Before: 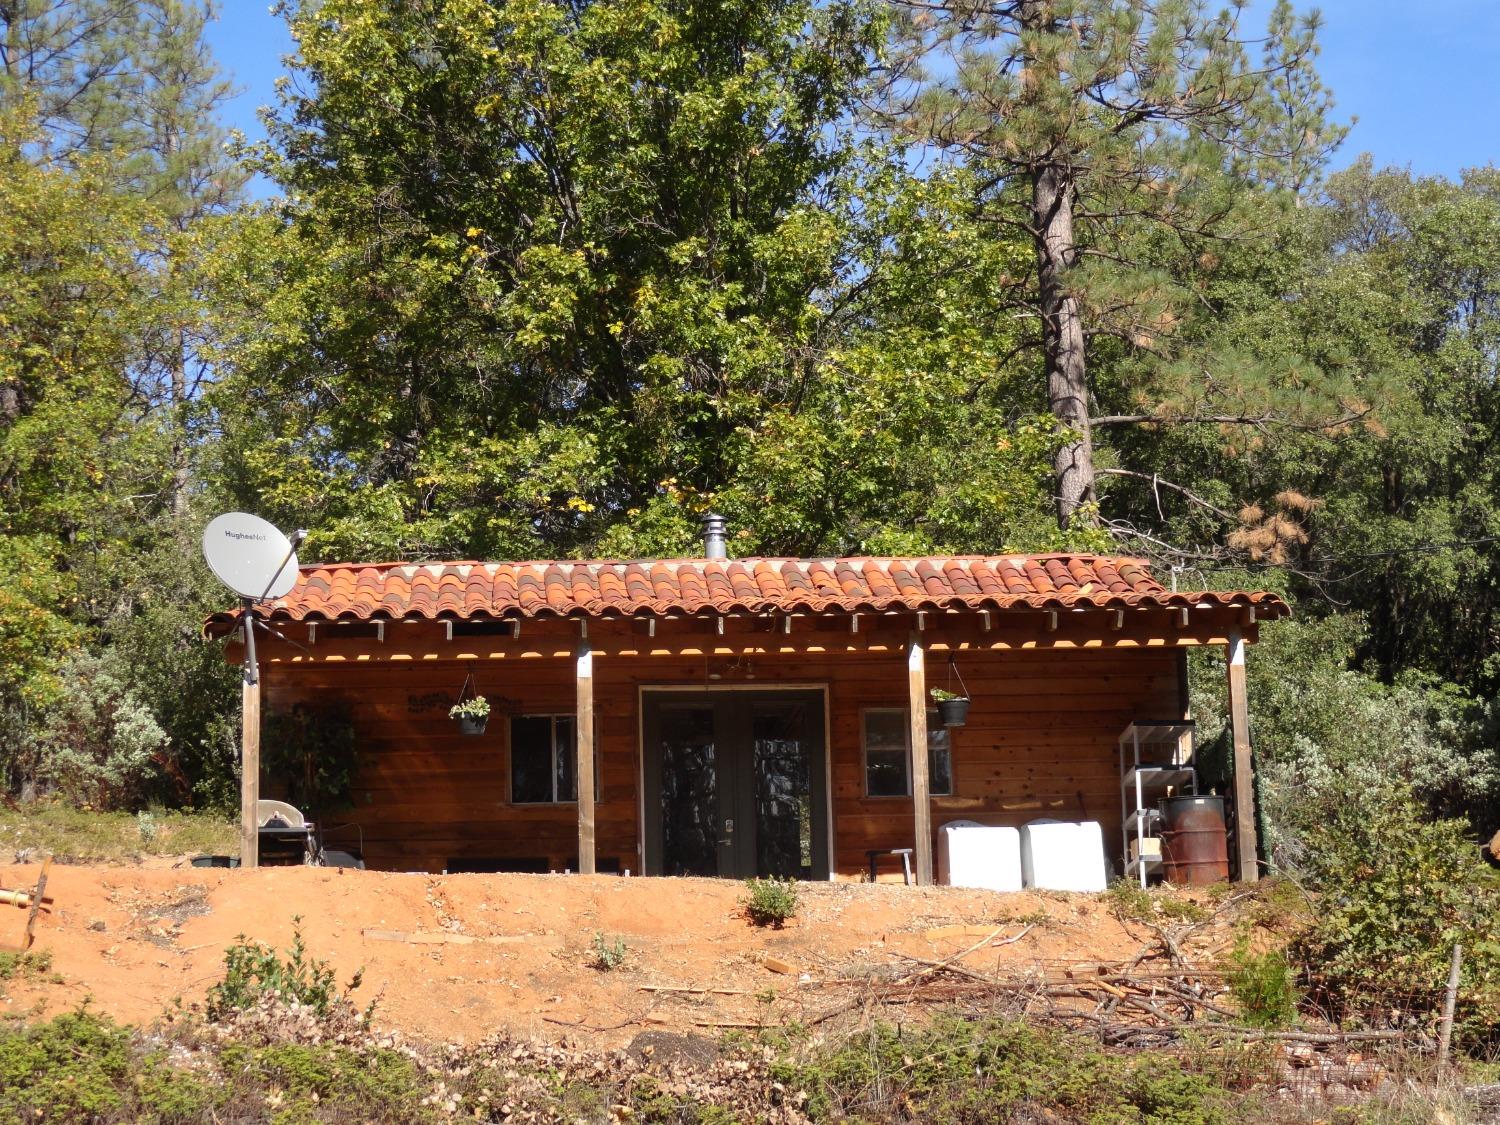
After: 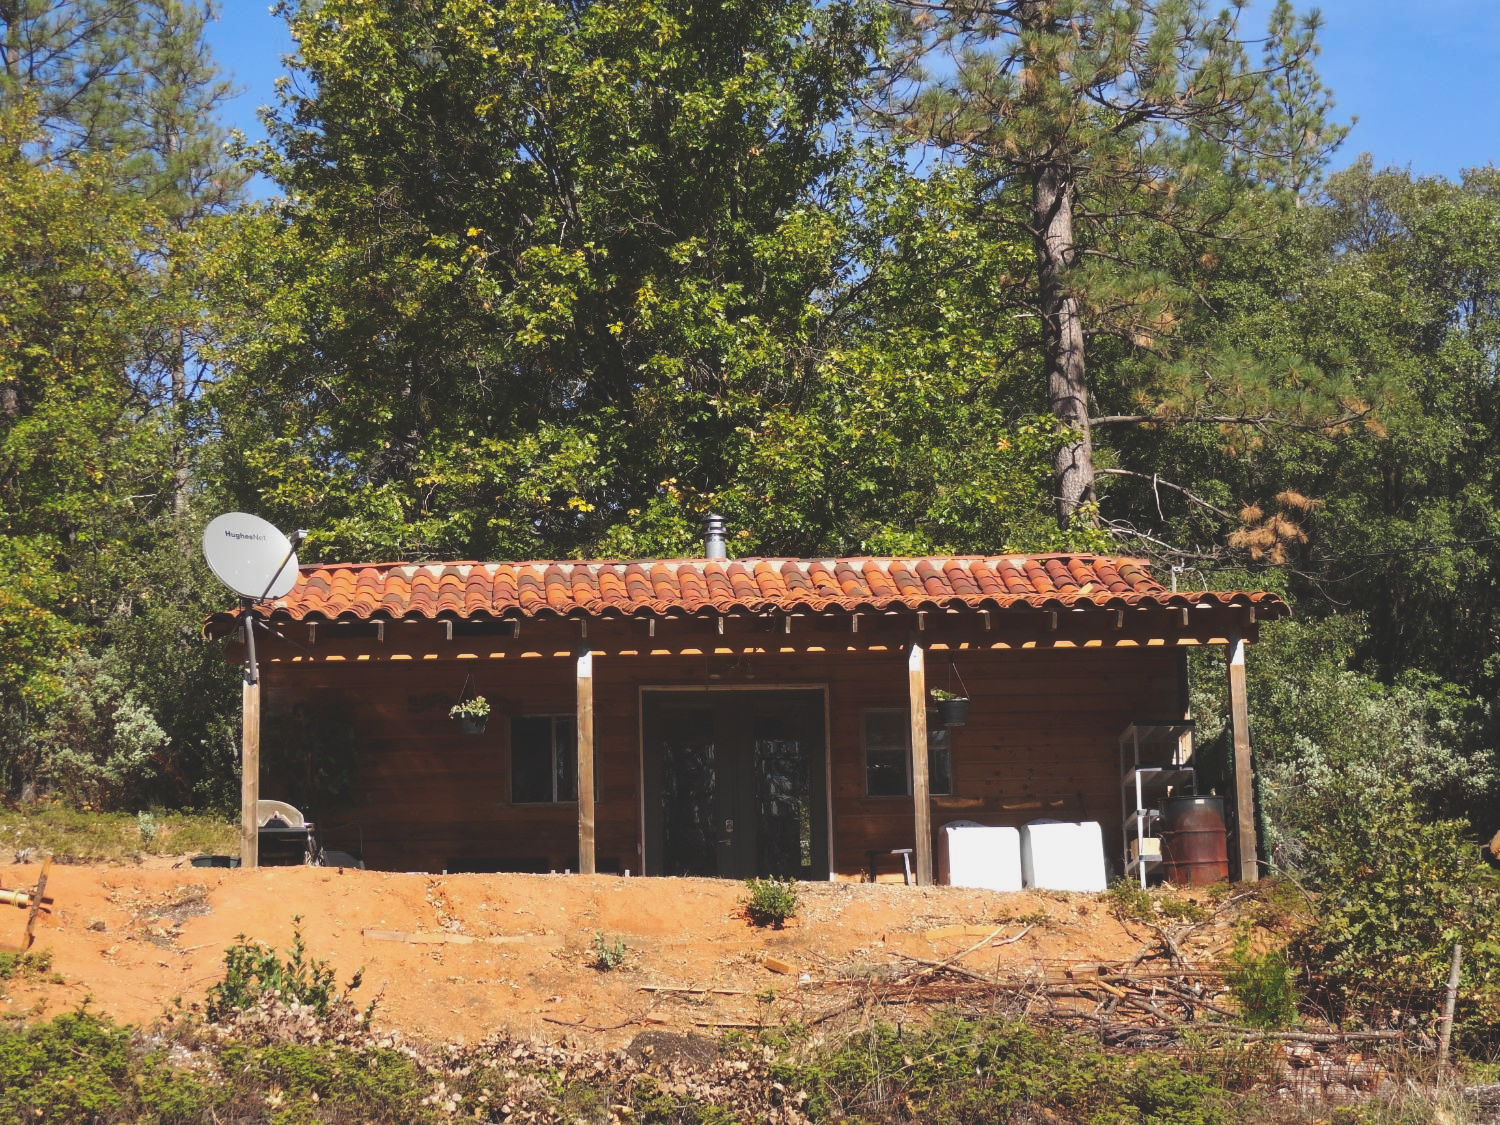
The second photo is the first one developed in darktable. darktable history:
tone curve: curves: ch0 [(0, 0.142) (0.384, 0.314) (0.752, 0.711) (0.991, 0.95)]; ch1 [(0.006, 0.129) (0.346, 0.384) (1, 1)]; ch2 [(0.003, 0.057) (0.261, 0.248) (1, 1)], preserve colors none
